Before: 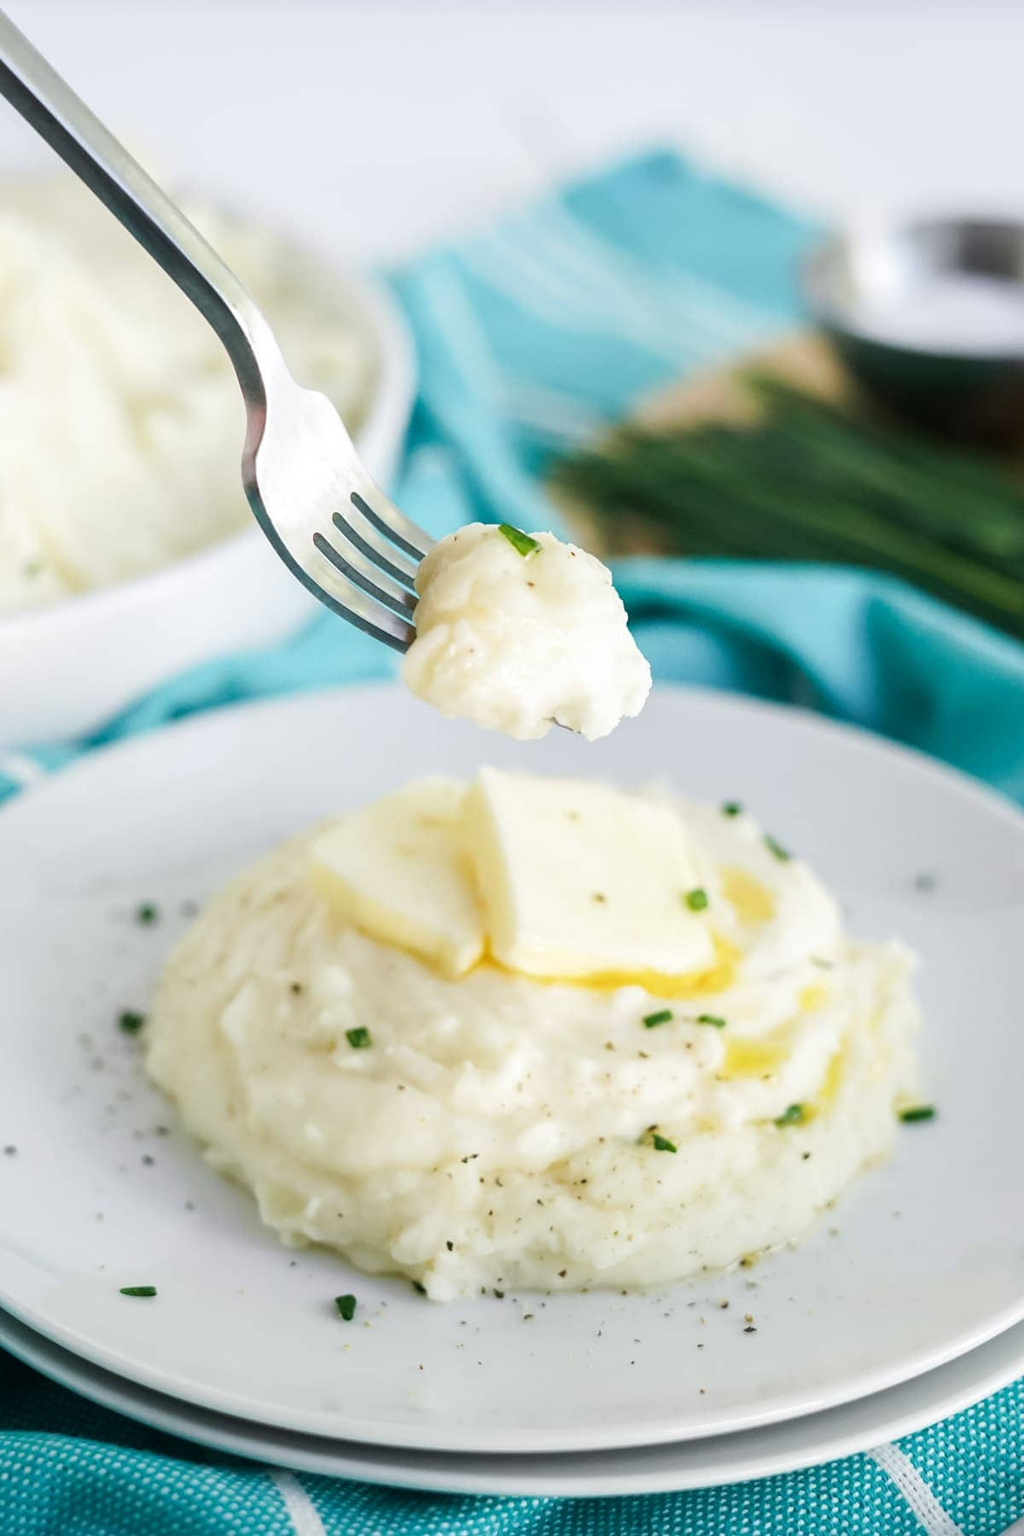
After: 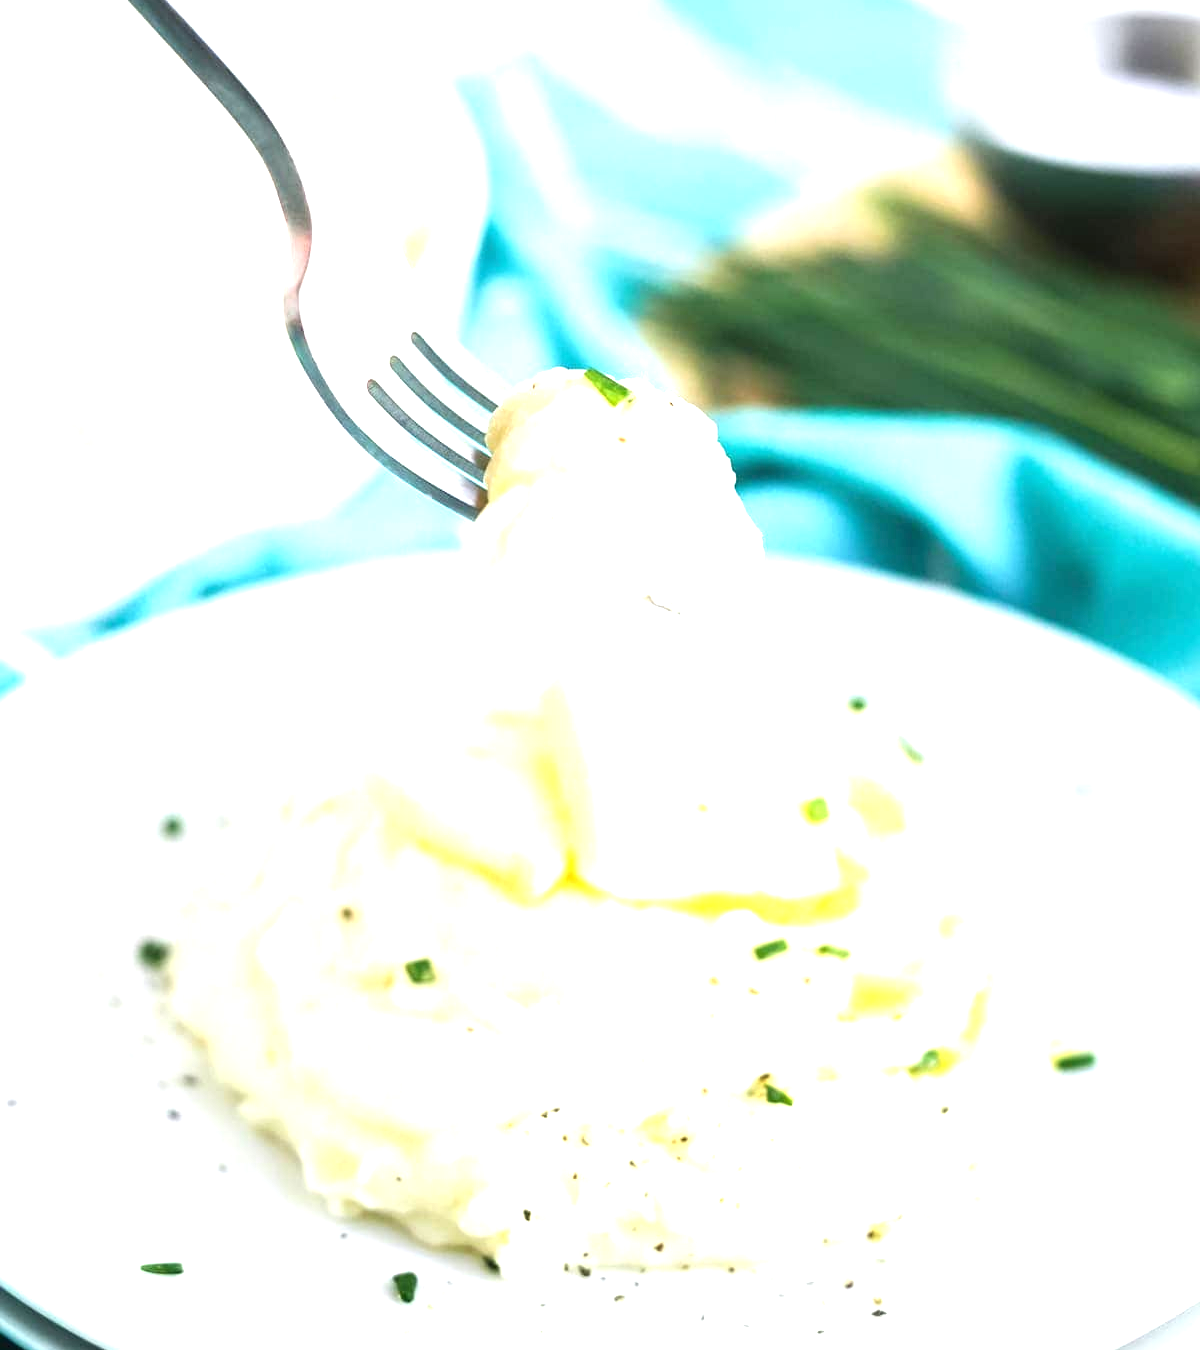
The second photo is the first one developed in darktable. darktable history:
crop: top 13.647%, bottom 11.349%
exposure: black level correction 0, exposure 1.385 EV, compensate exposure bias true, compensate highlight preservation false
